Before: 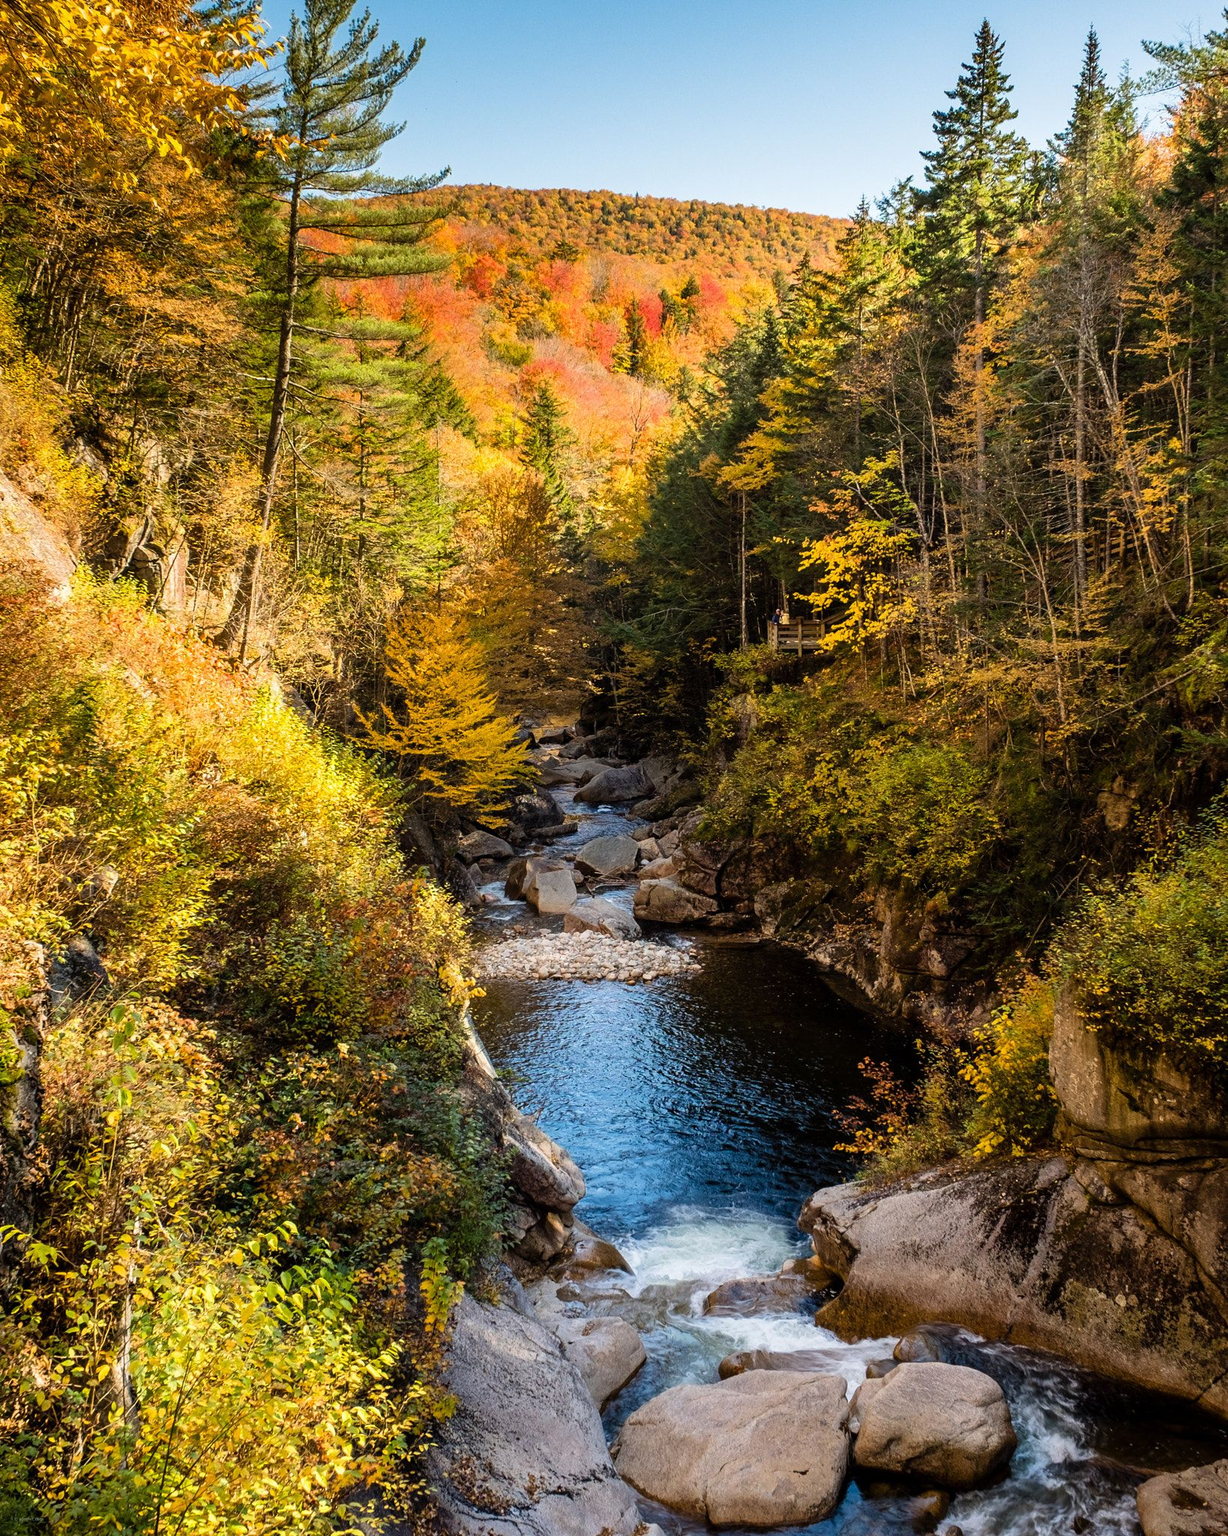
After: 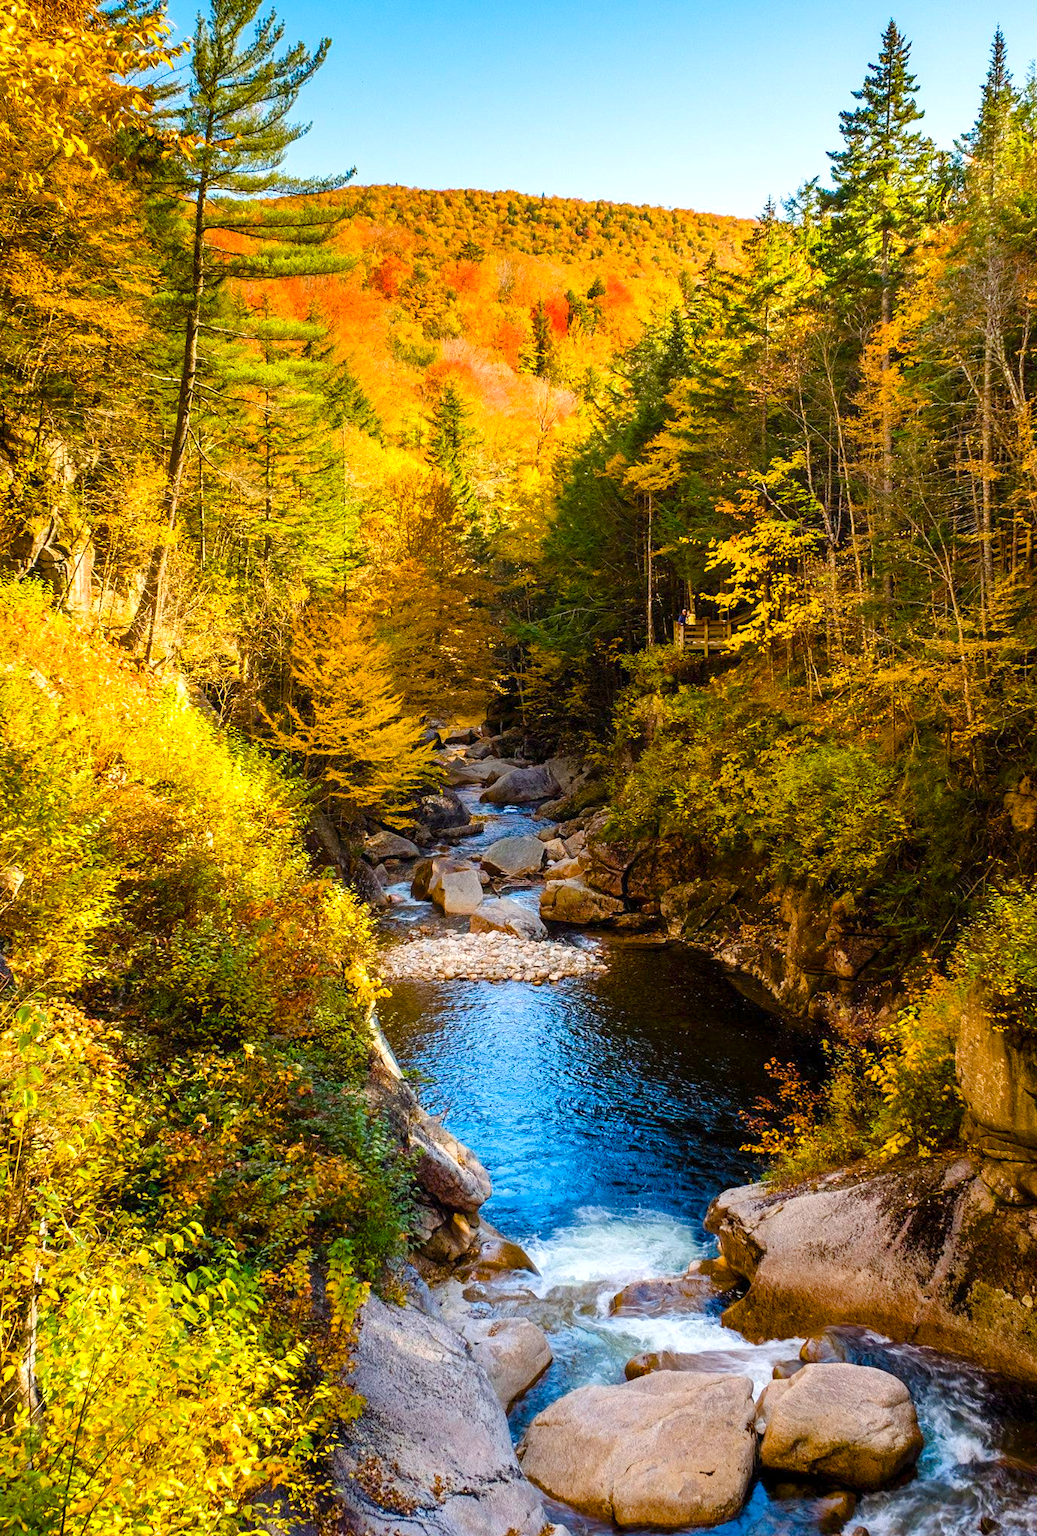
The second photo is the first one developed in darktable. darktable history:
crop: left 7.695%, right 7.828%
exposure: exposure 0.558 EV, compensate highlight preservation false
color balance rgb: linear chroma grading › global chroma 14.375%, perceptual saturation grading › global saturation 40.282%, perceptual saturation grading › highlights -25.89%, perceptual saturation grading › mid-tones 34.639%, perceptual saturation grading › shadows 35.736%, contrast -9.412%
